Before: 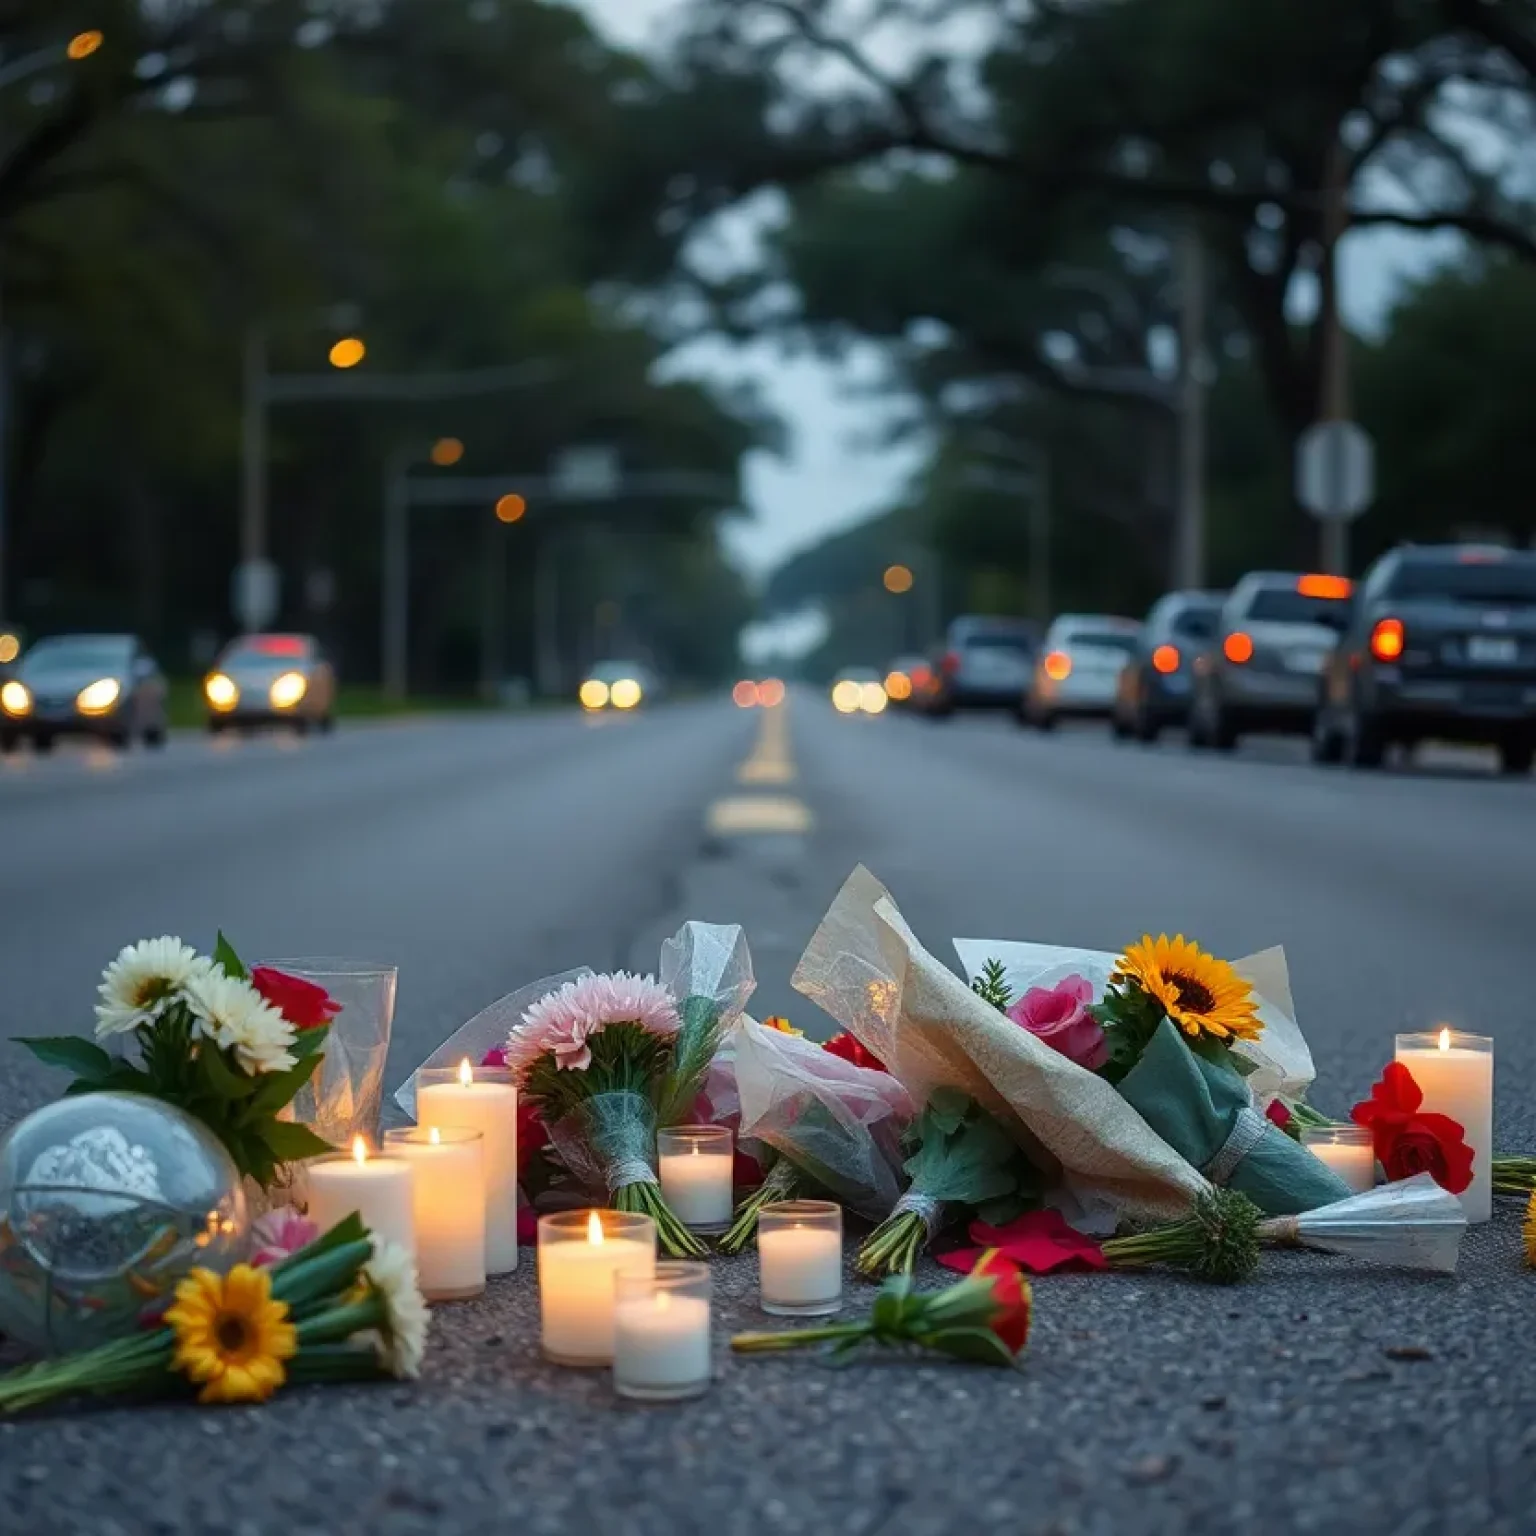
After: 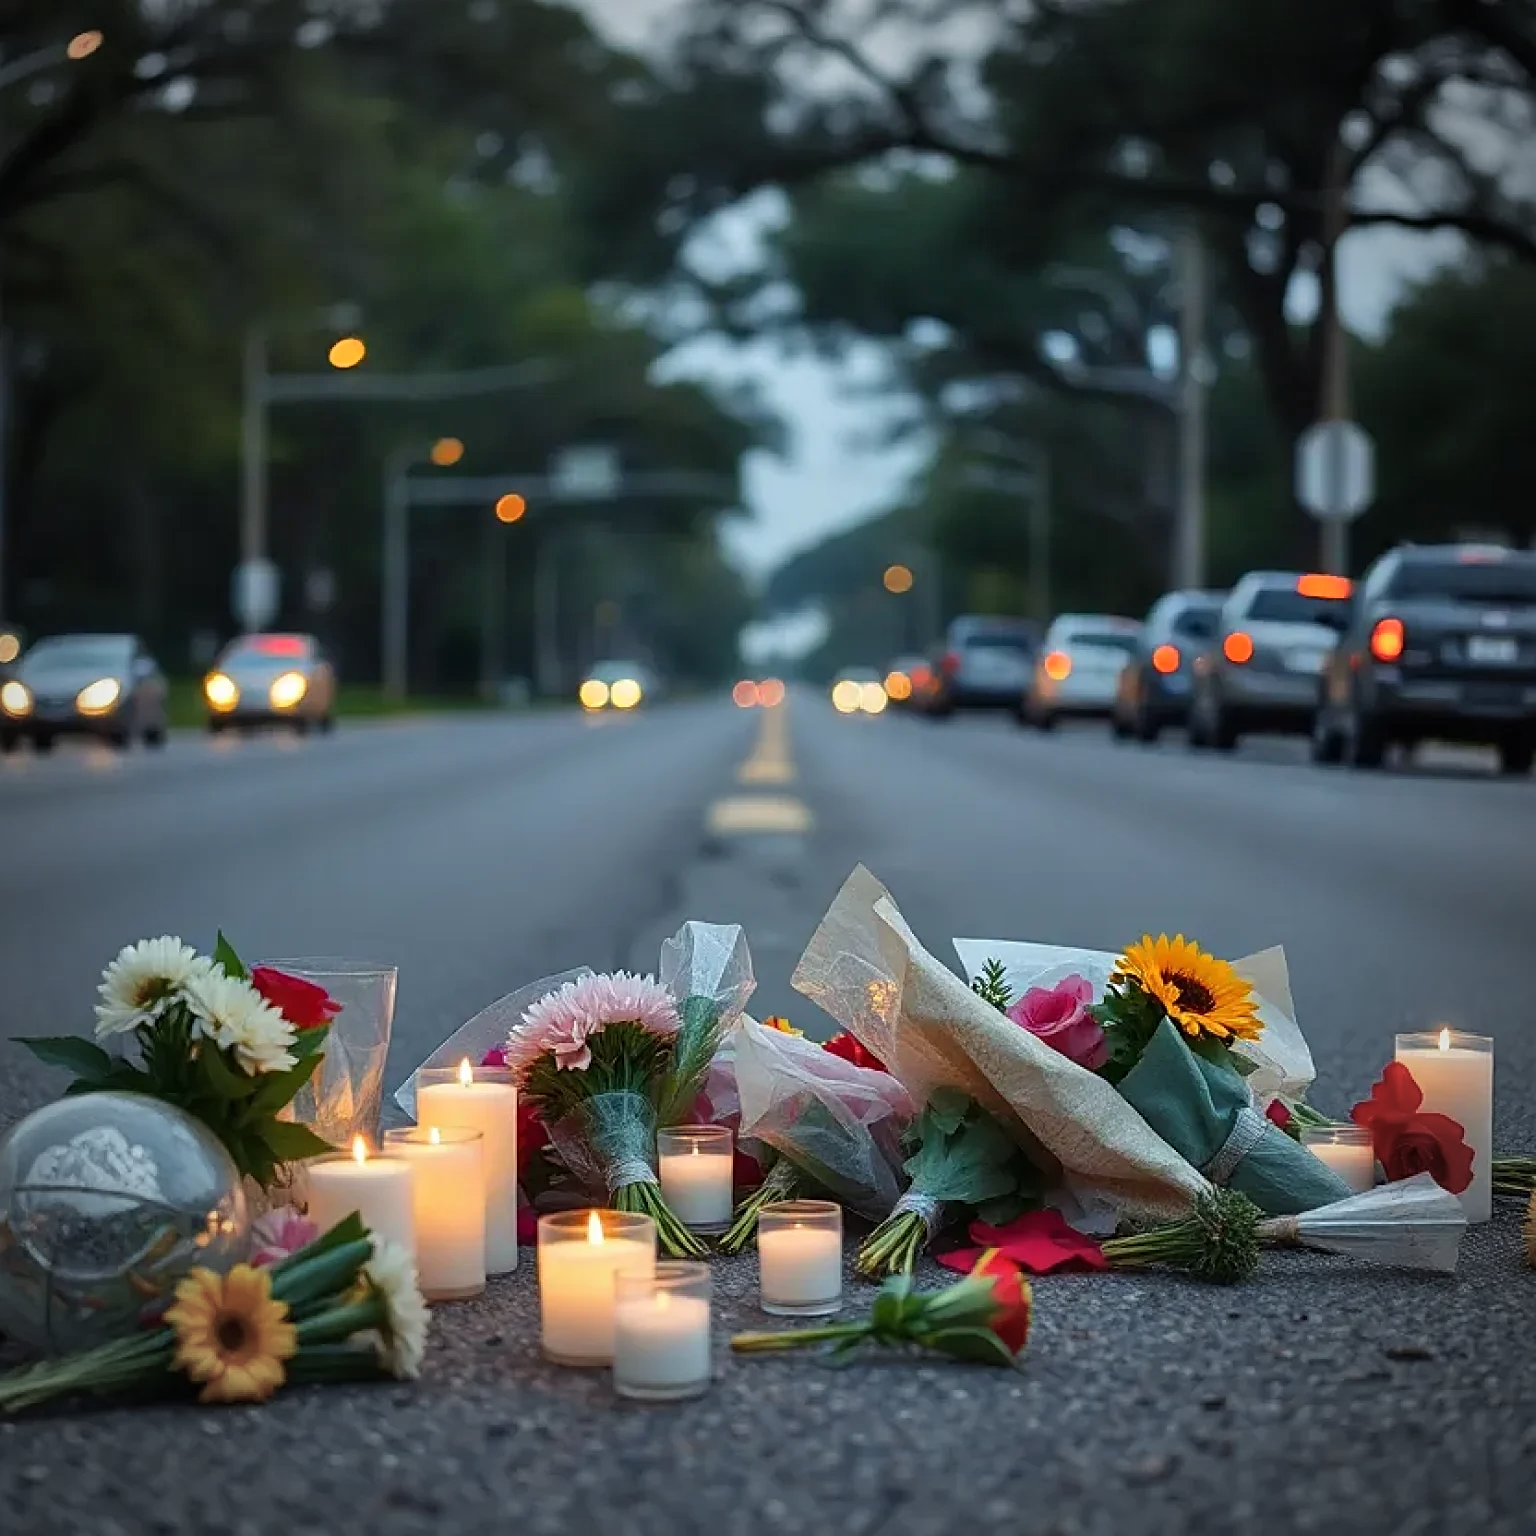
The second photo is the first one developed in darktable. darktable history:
sharpen: on, module defaults
vignetting: fall-off start 71.74%
shadows and highlights: soften with gaussian
